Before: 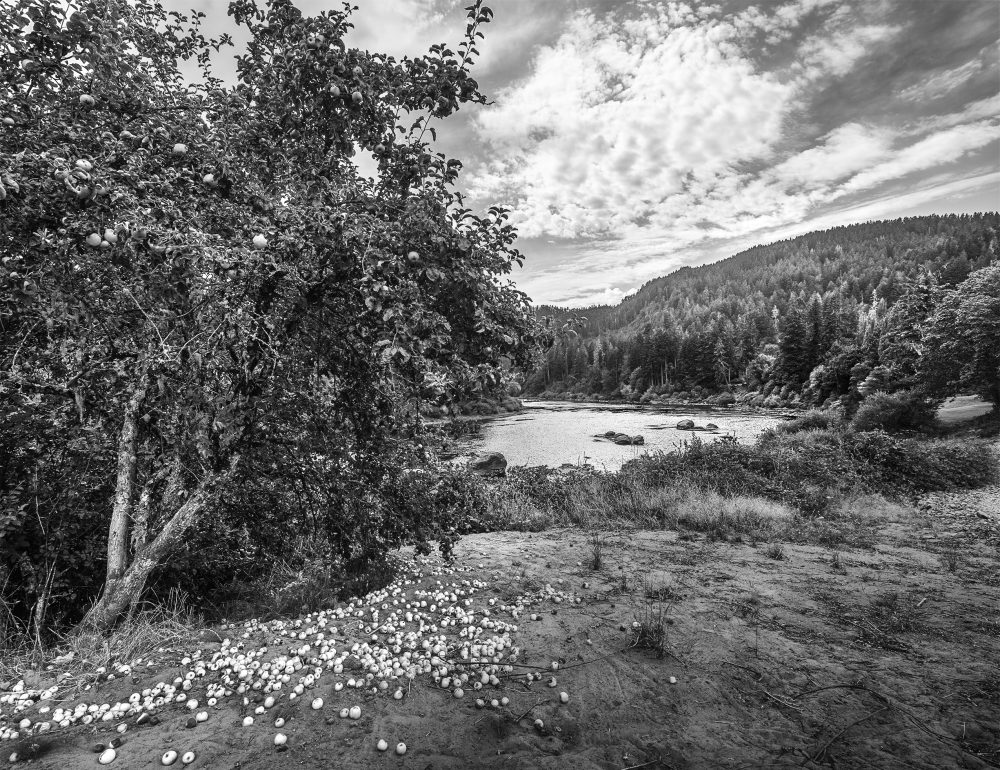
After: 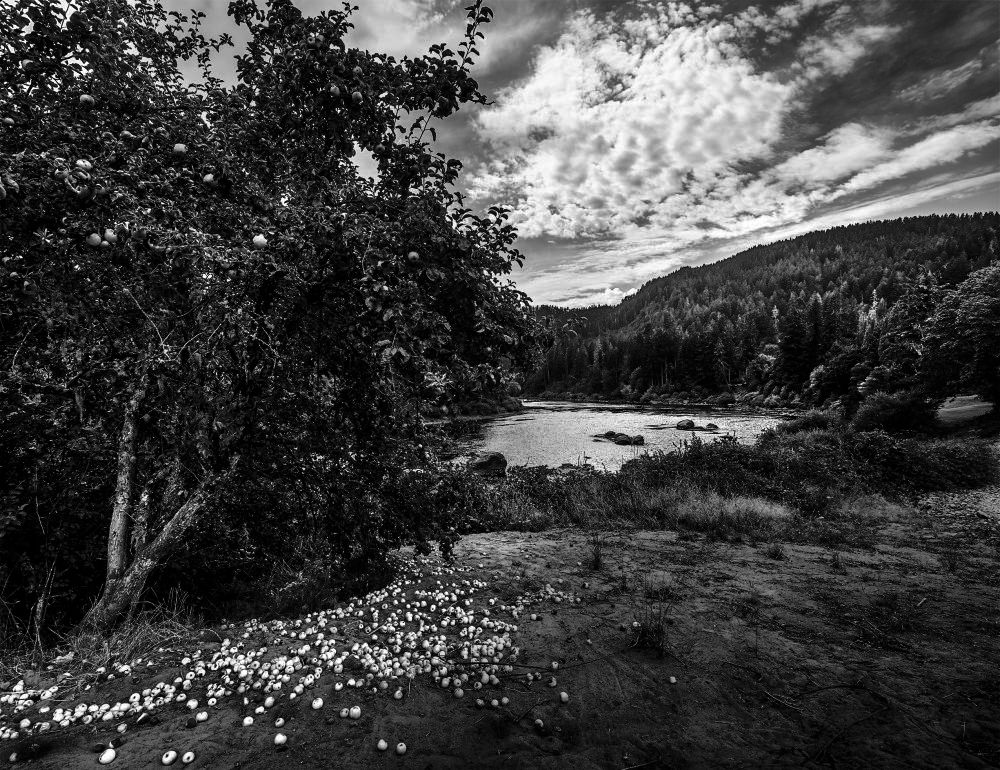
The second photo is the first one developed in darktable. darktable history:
contrast brightness saturation: brightness -0.53
